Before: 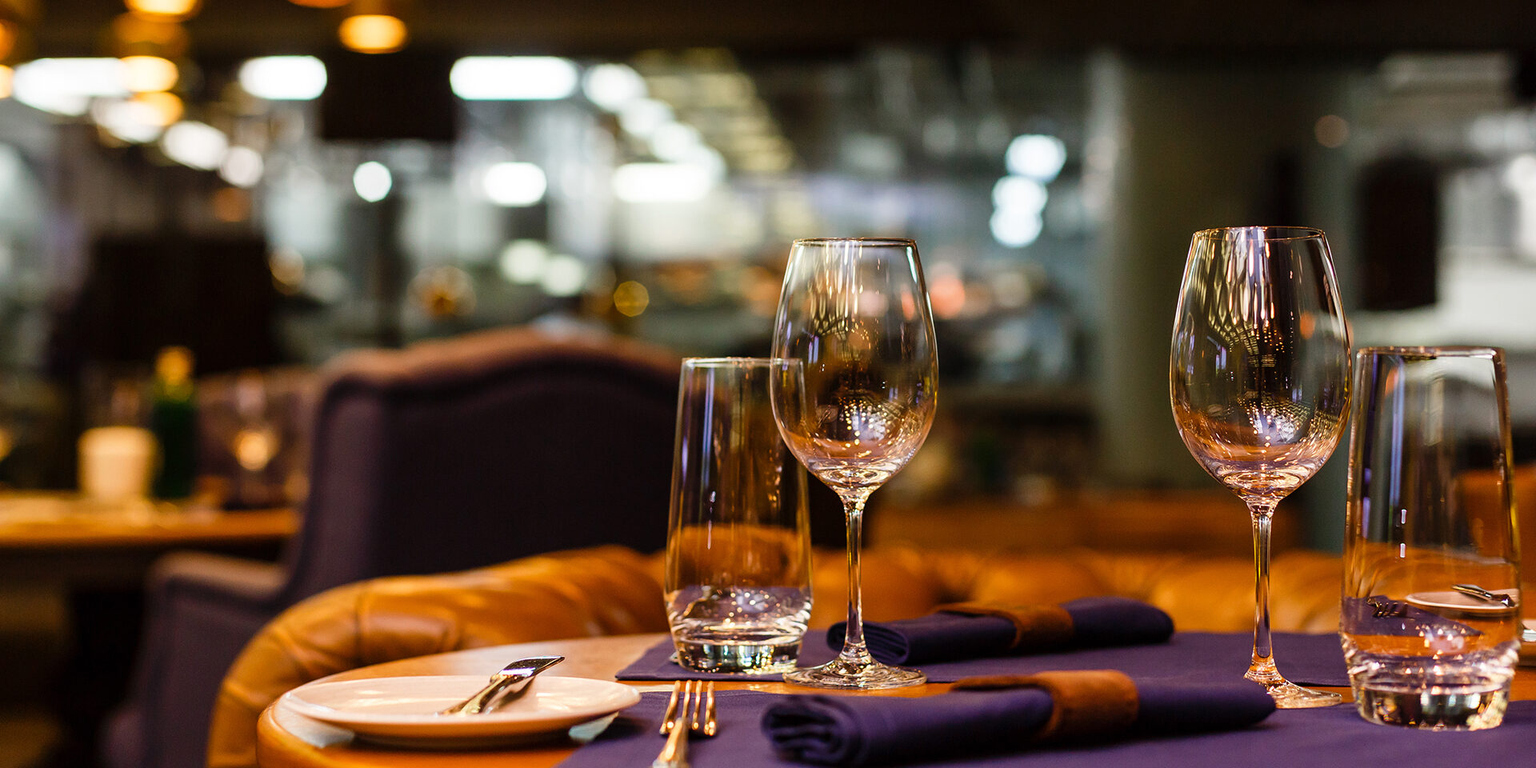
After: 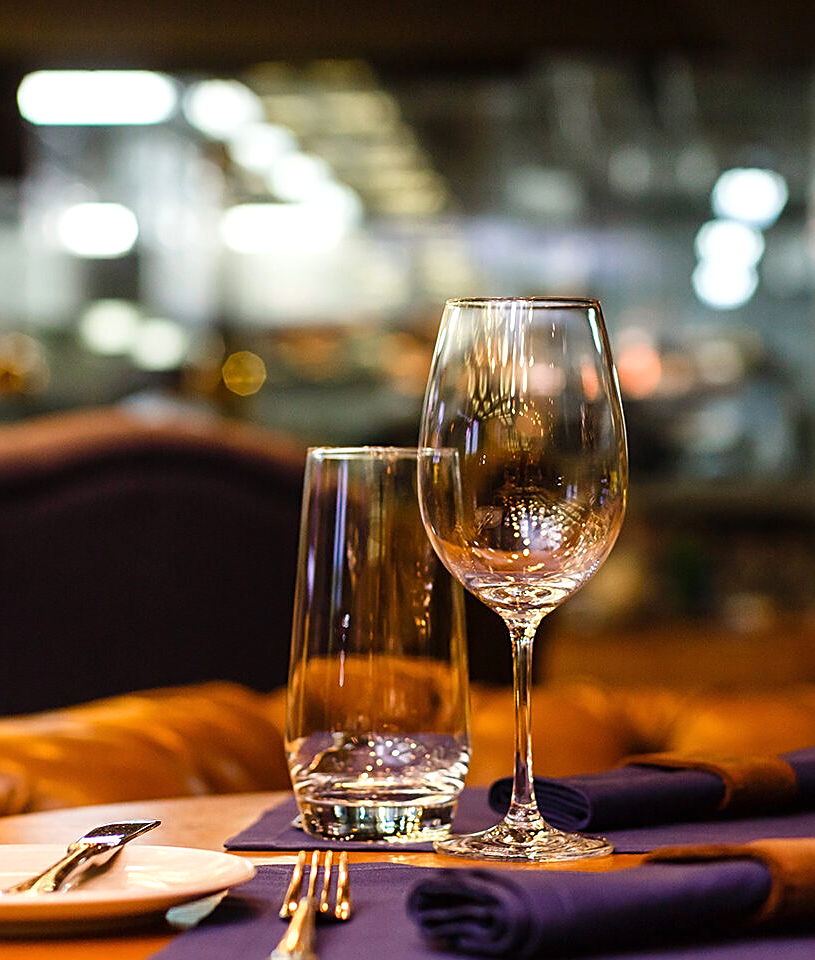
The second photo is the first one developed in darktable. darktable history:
crop: left 28.435%, right 29.098%
sharpen: on, module defaults
color correction: highlights a* -0.235, highlights b* -0.095
exposure: black level correction 0, exposure 0.2 EV, compensate highlight preservation false
